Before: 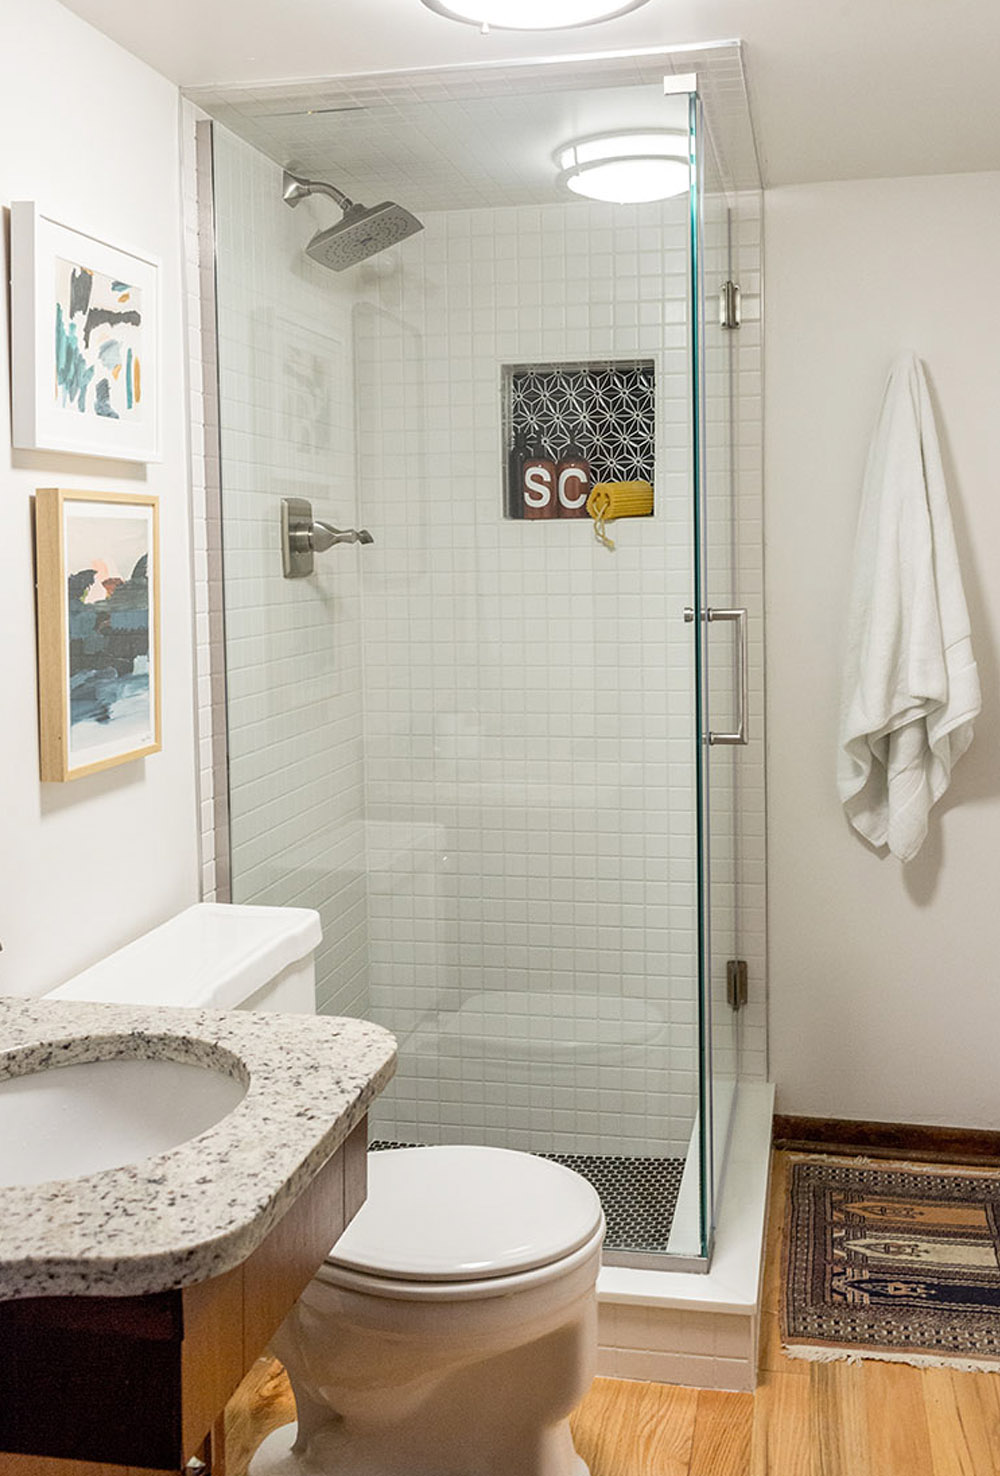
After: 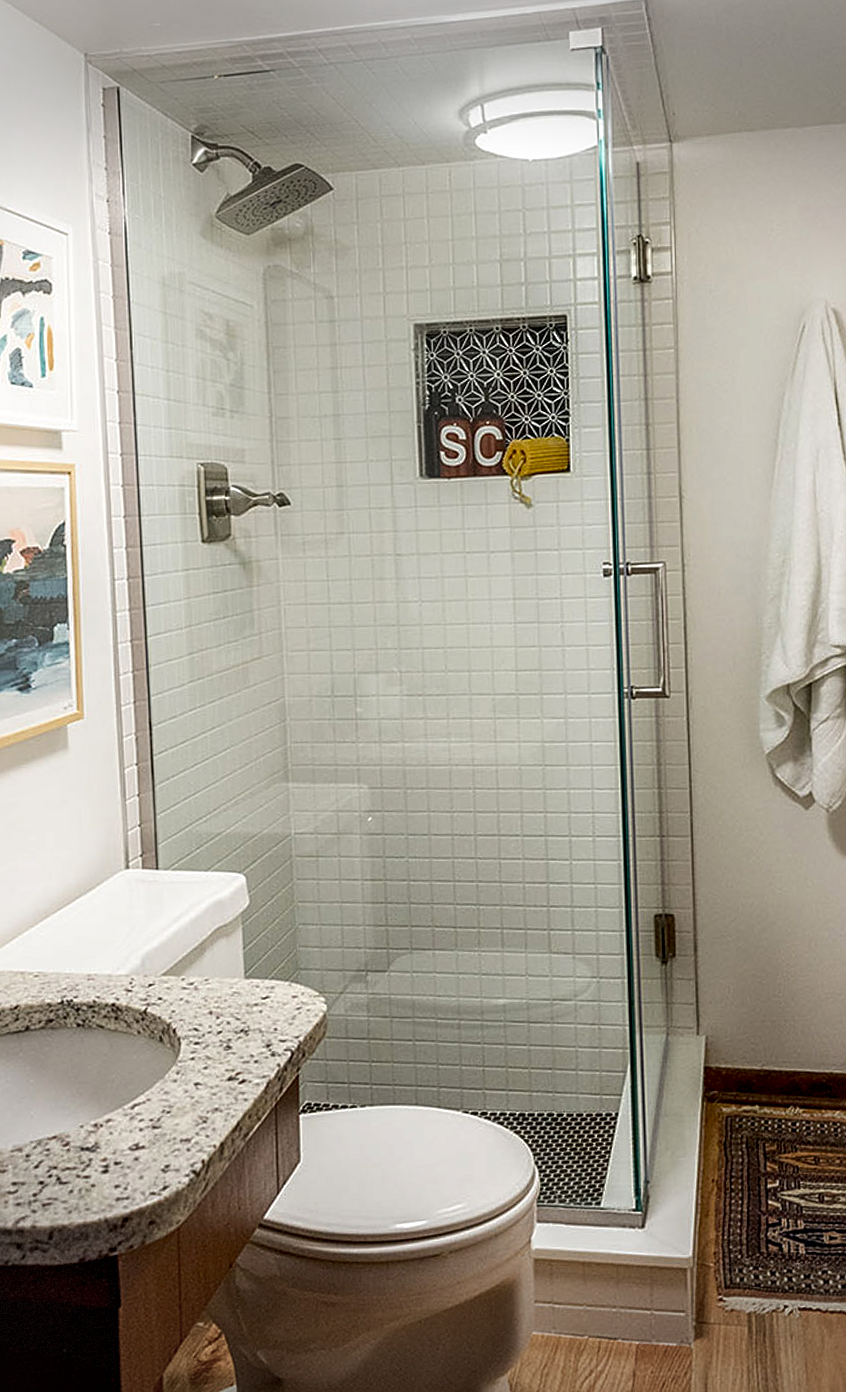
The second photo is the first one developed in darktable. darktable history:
crop: left 8.026%, right 7.374%
rotate and perspective: rotation -1.42°, crop left 0.016, crop right 0.984, crop top 0.035, crop bottom 0.965
shadows and highlights: shadows -23.08, highlights 46.15, soften with gaussian
contrast brightness saturation: brightness -0.2, saturation 0.08
vignetting: fall-off start 100%, brightness -0.406, saturation -0.3, width/height ratio 1.324, dithering 8-bit output, unbound false
local contrast: on, module defaults
sharpen: on, module defaults
